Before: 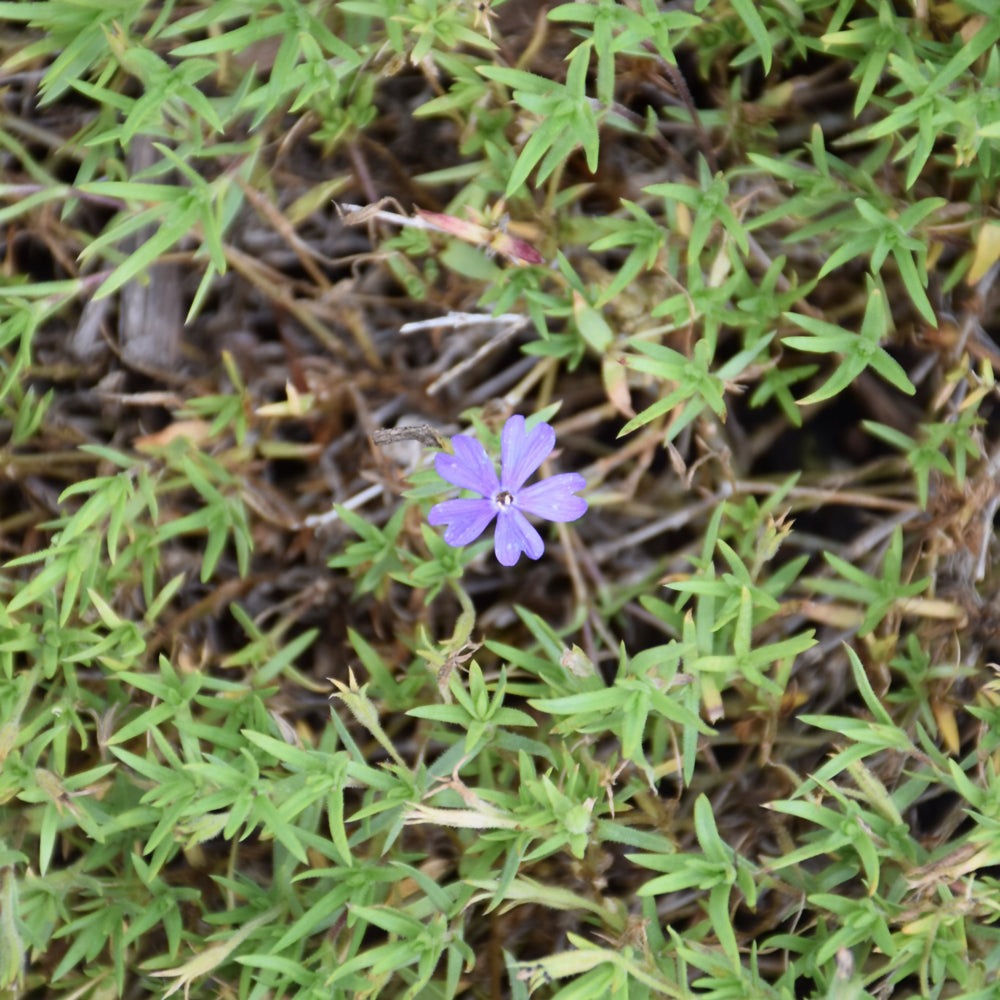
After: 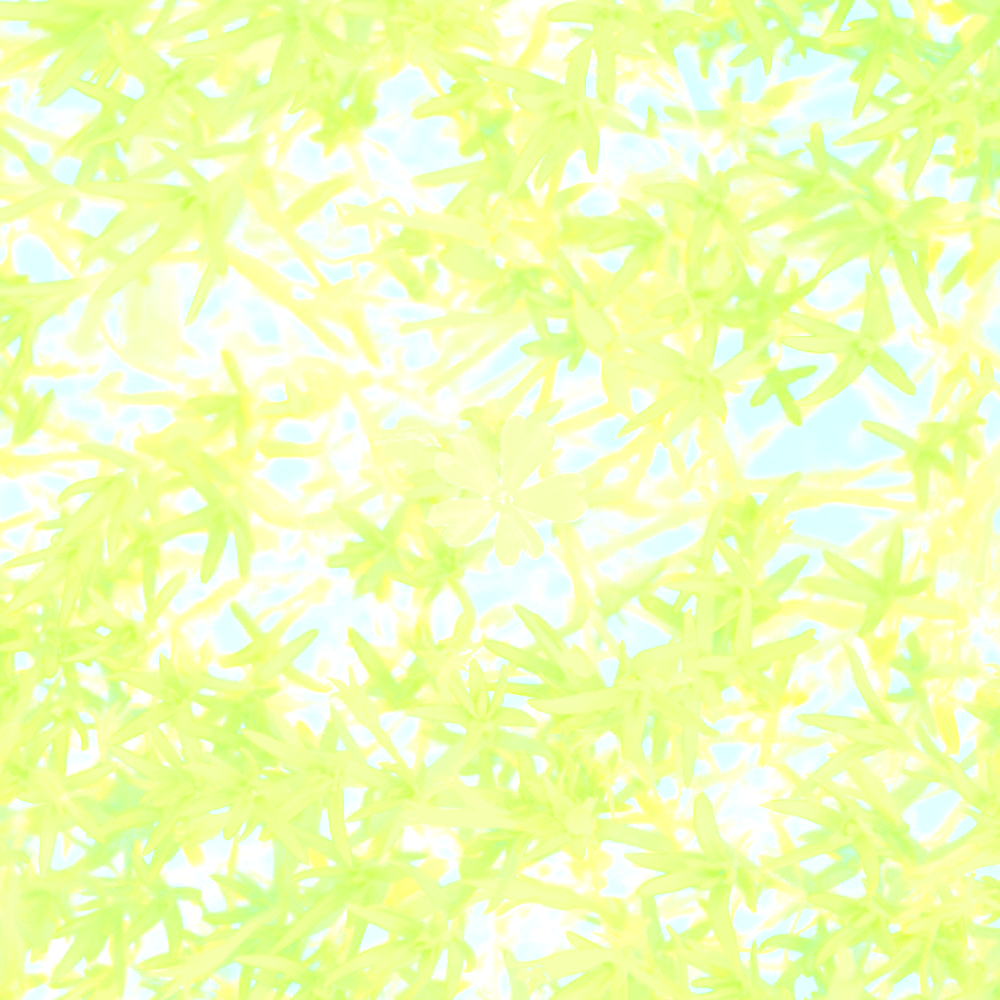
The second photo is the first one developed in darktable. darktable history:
base curve: curves: ch0 [(0, 0) (0.007, 0.004) (0.027, 0.03) (0.046, 0.07) (0.207, 0.54) (0.442, 0.872) (0.673, 0.972) (1, 1)], preserve colors none
exposure: black level correction -0.041, exposure 0.064 EV, compensate highlight preservation false
color correction: highlights a* -15.58, highlights b* 40, shadows a* -40, shadows b* -26.18
bloom: size 70%, threshold 25%, strength 70%
tone equalizer: -8 EV -0.417 EV, -7 EV -0.389 EV, -6 EV -0.333 EV, -5 EV -0.222 EV, -3 EV 0.222 EV, -2 EV 0.333 EV, -1 EV 0.389 EV, +0 EV 0.417 EV, edges refinement/feathering 500, mask exposure compensation -1.25 EV, preserve details no
local contrast: detail 110%
